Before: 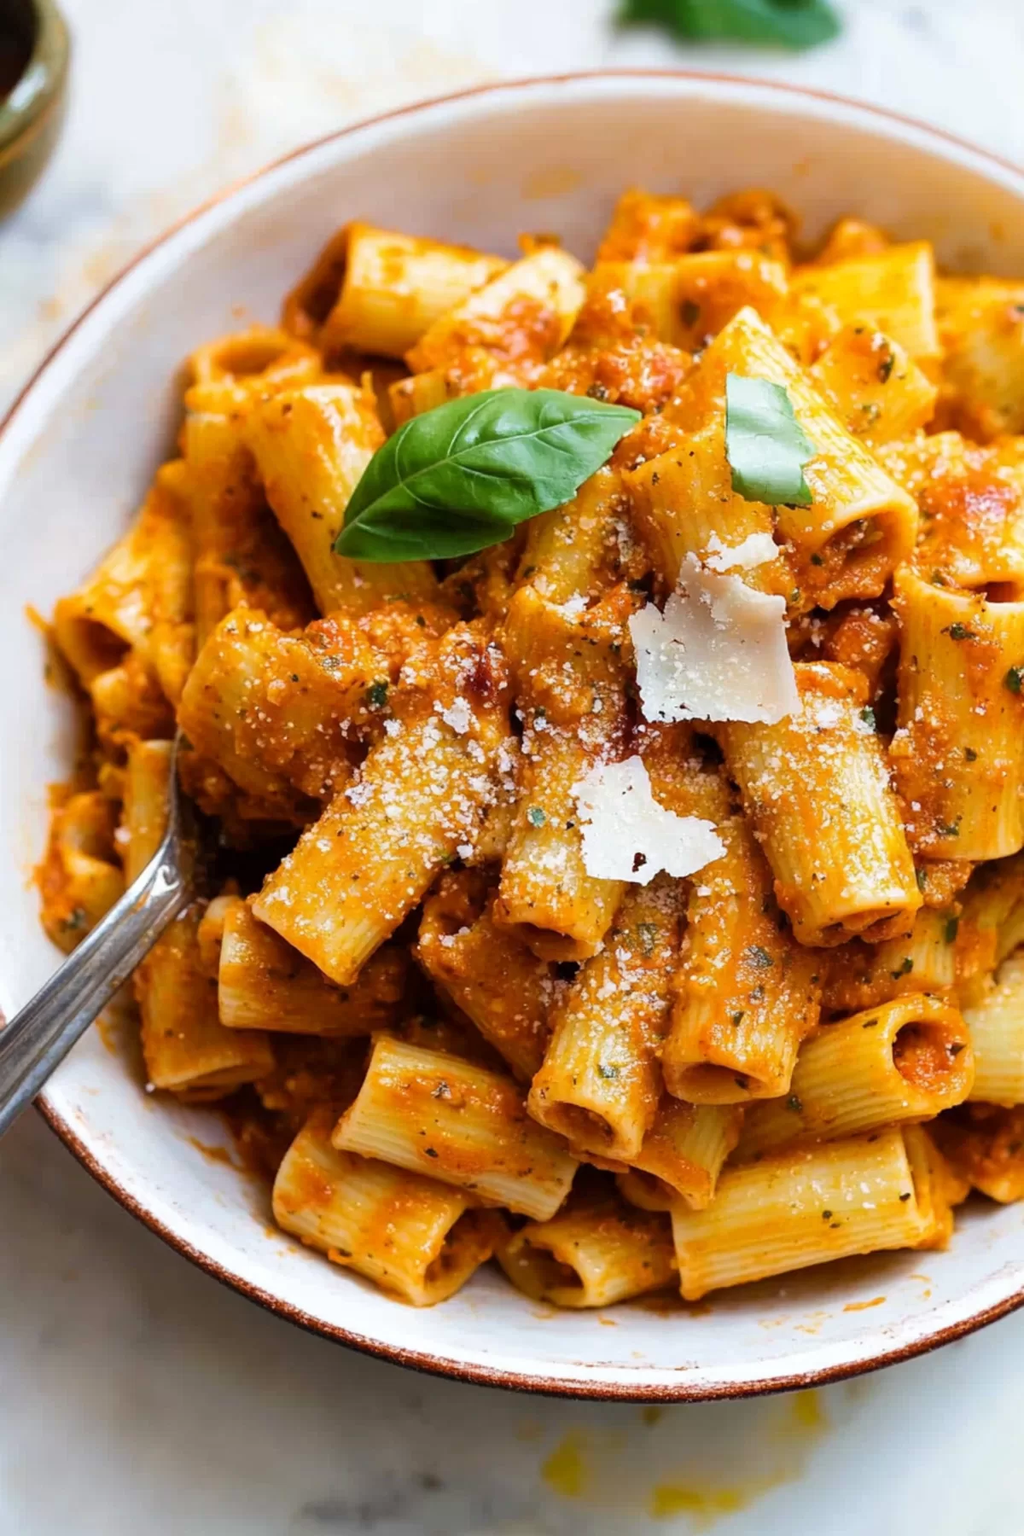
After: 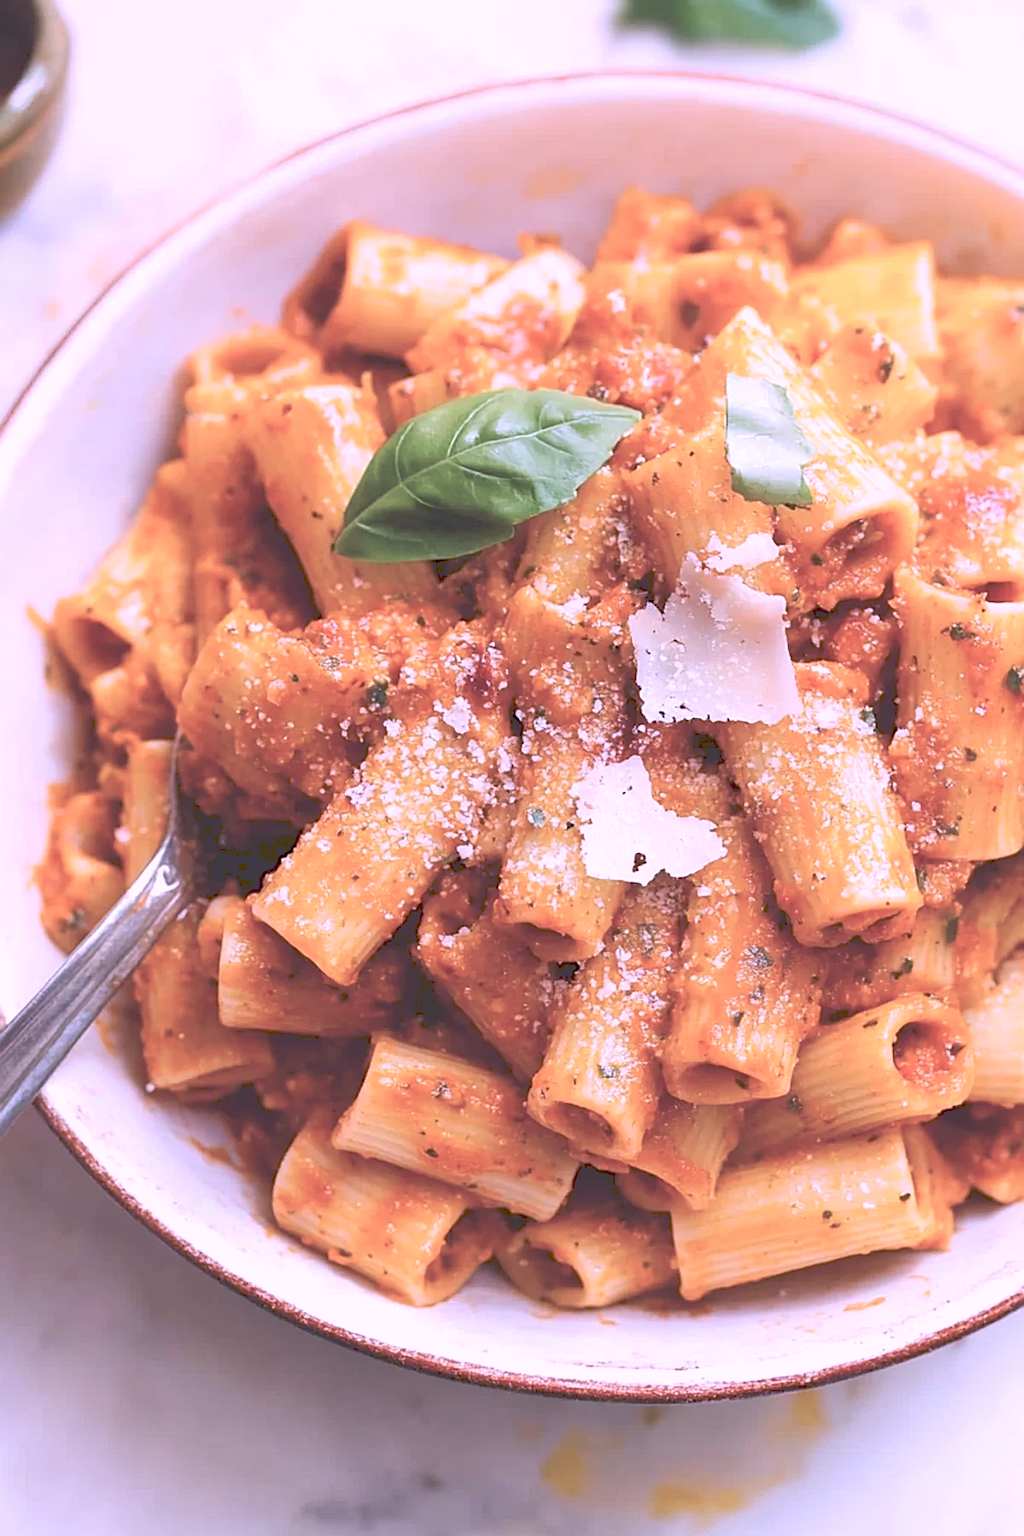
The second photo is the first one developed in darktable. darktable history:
shadows and highlights: shadows -12.8, white point adjustment 4.15, highlights 29.15, shadows color adjustment 99.14%, highlights color adjustment 0.29%
sharpen: amount 0.537
color correction: highlights a* 15.45, highlights b* -20.2
tone curve: curves: ch0 [(0, 0) (0.003, 0.238) (0.011, 0.238) (0.025, 0.242) (0.044, 0.256) (0.069, 0.277) (0.1, 0.294) (0.136, 0.315) (0.177, 0.345) (0.224, 0.379) (0.277, 0.419) (0.335, 0.463) (0.399, 0.511) (0.468, 0.566) (0.543, 0.627) (0.623, 0.687) (0.709, 0.75) (0.801, 0.824) (0.898, 0.89) (1, 1)], preserve colors none
